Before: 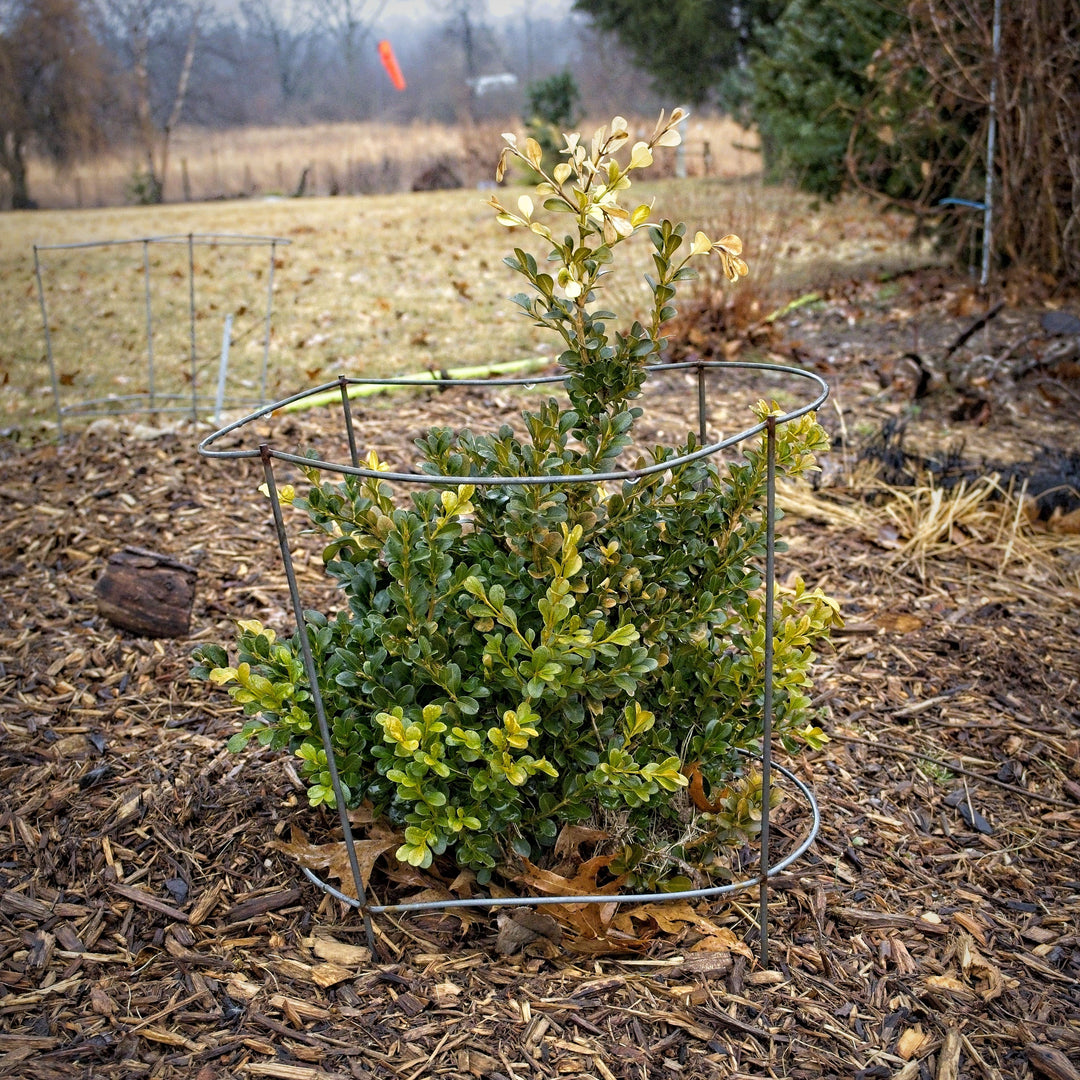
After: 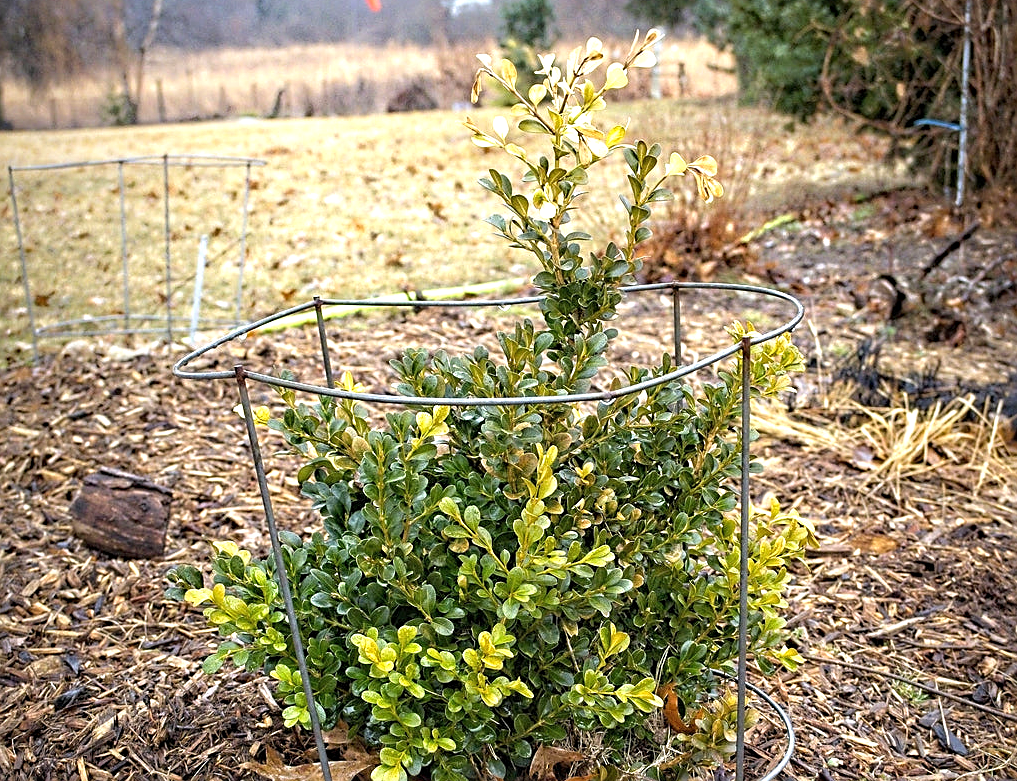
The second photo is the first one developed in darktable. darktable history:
sharpen: amount 0.493
crop: left 2.394%, top 7.351%, right 3.357%, bottom 20.287%
exposure: exposure 0.701 EV, compensate highlight preservation false
